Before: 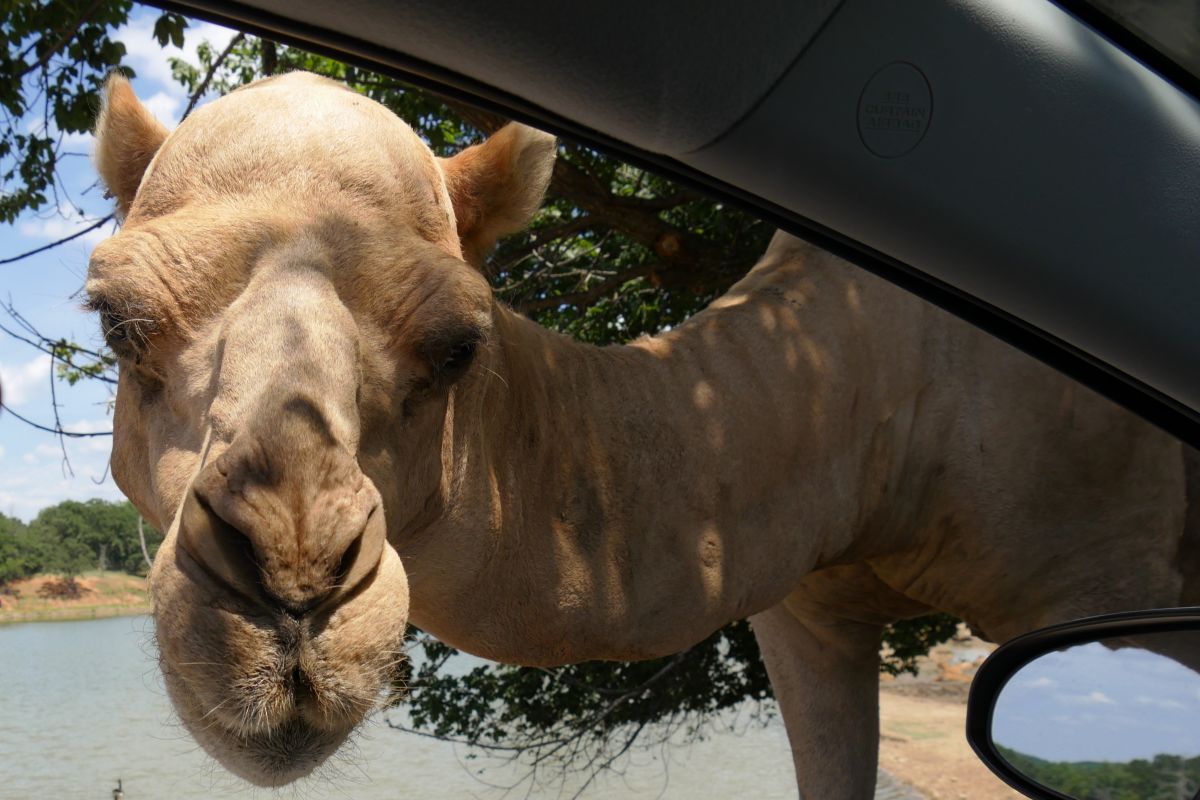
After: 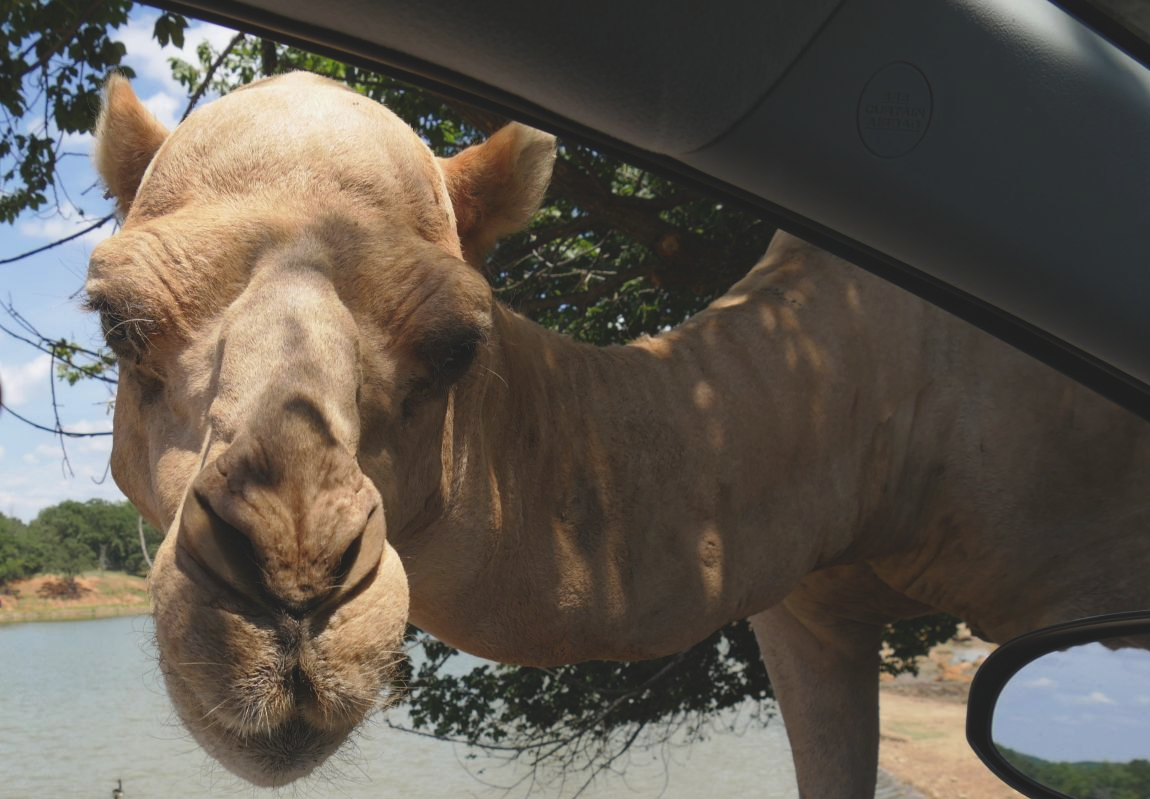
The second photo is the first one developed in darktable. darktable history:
exposure: black level correction -0.015, exposure -0.125 EV, compensate highlight preservation false
crop: right 4.126%, bottom 0.031%
